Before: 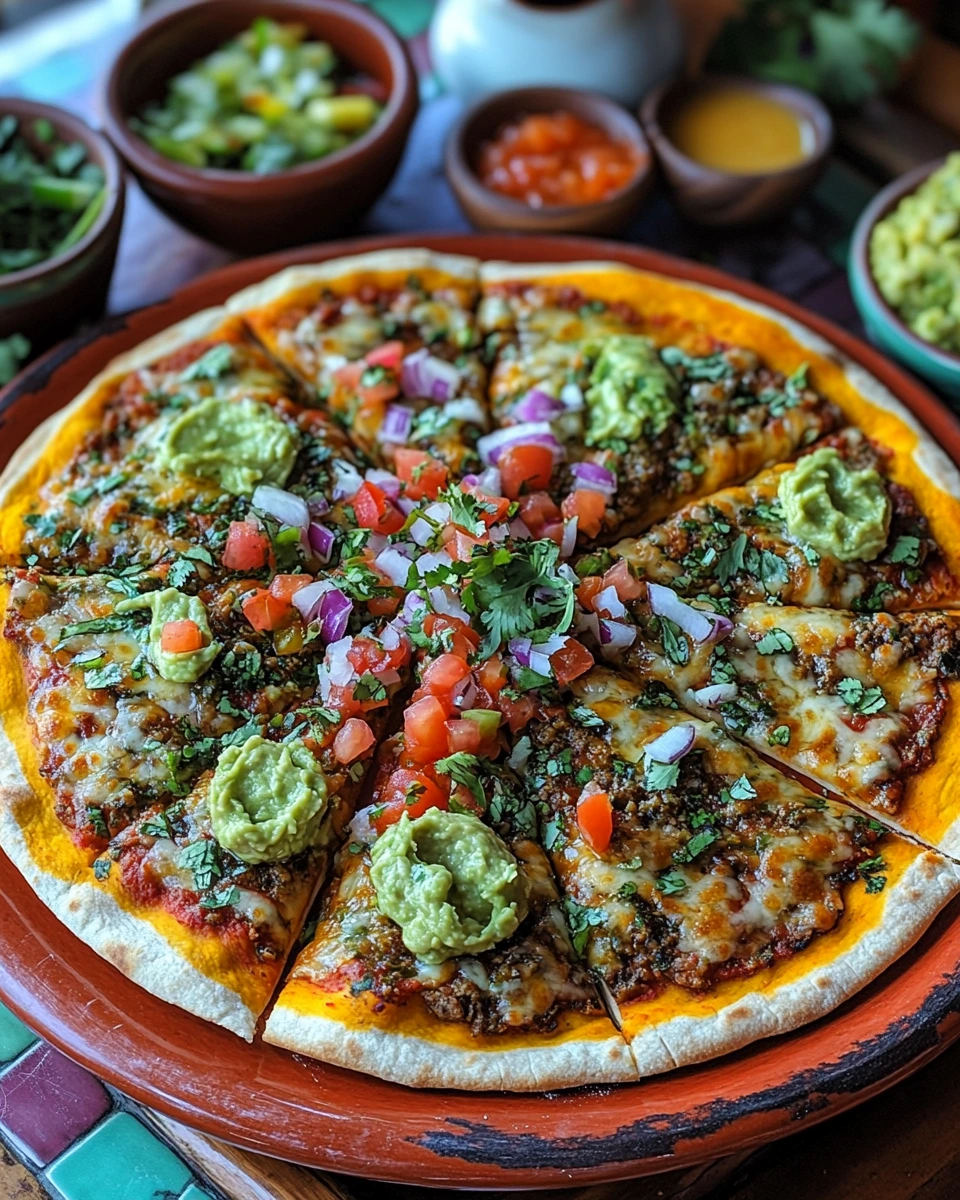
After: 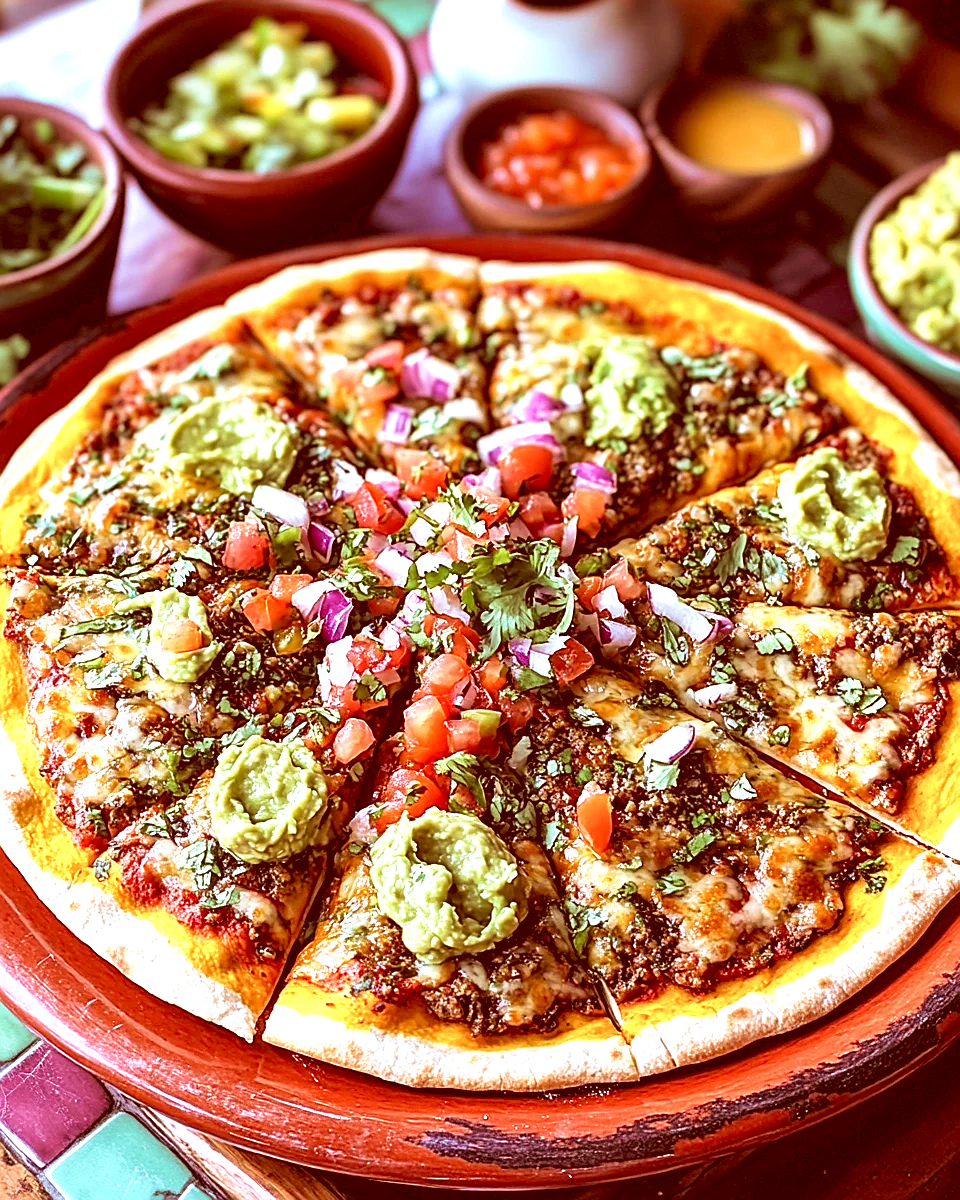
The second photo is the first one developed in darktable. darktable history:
sharpen: on, module defaults
exposure: exposure 1.15 EV, compensate highlight preservation false
velvia: strength 45%
color correction: highlights a* 9.03, highlights b* 8.71, shadows a* 40, shadows b* 40, saturation 0.8
